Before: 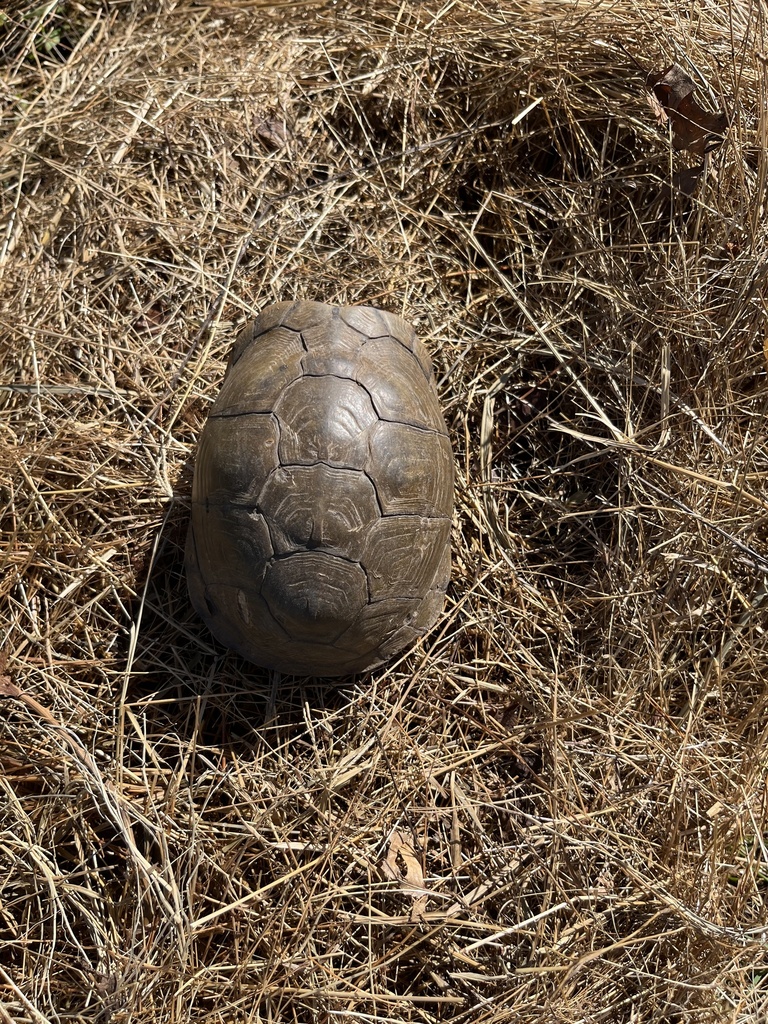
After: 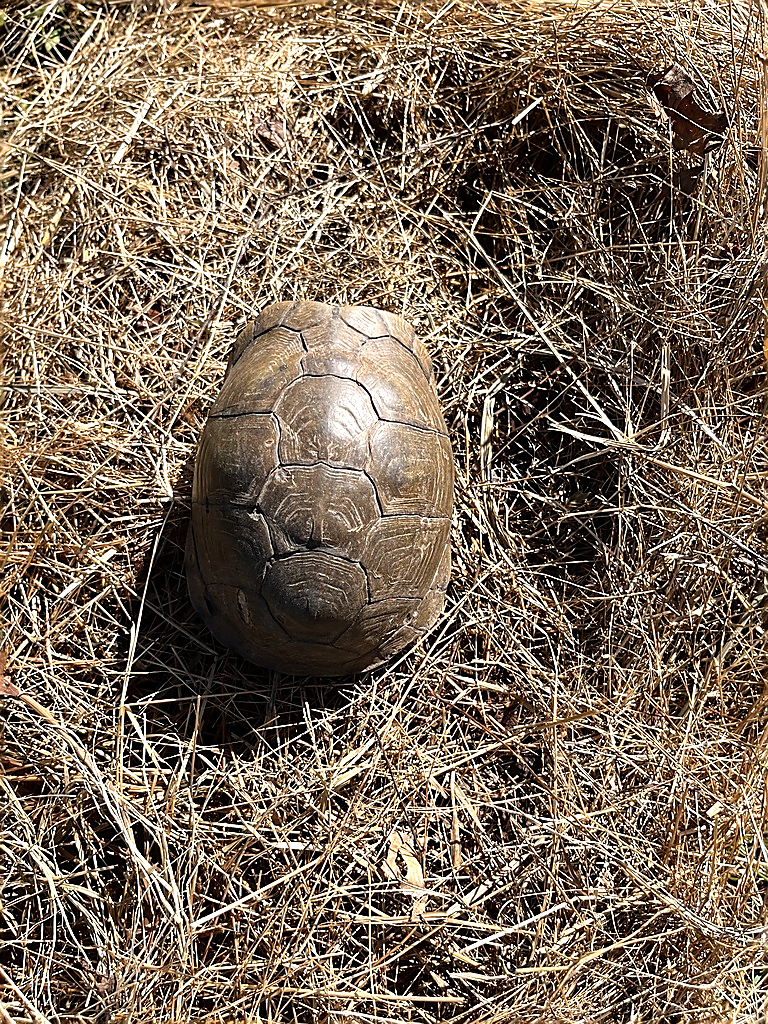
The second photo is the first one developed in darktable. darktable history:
tone equalizer: -8 EV -0.764 EV, -7 EV -0.665 EV, -6 EV -0.56 EV, -5 EV -0.407 EV, -3 EV 0.394 EV, -2 EV 0.6 EV, -1 EV 0.678 EV, +0 EV 0.726 EV, smoothing 1
sharpen: radius 1.399, amount 1.233, threshold 0.838
